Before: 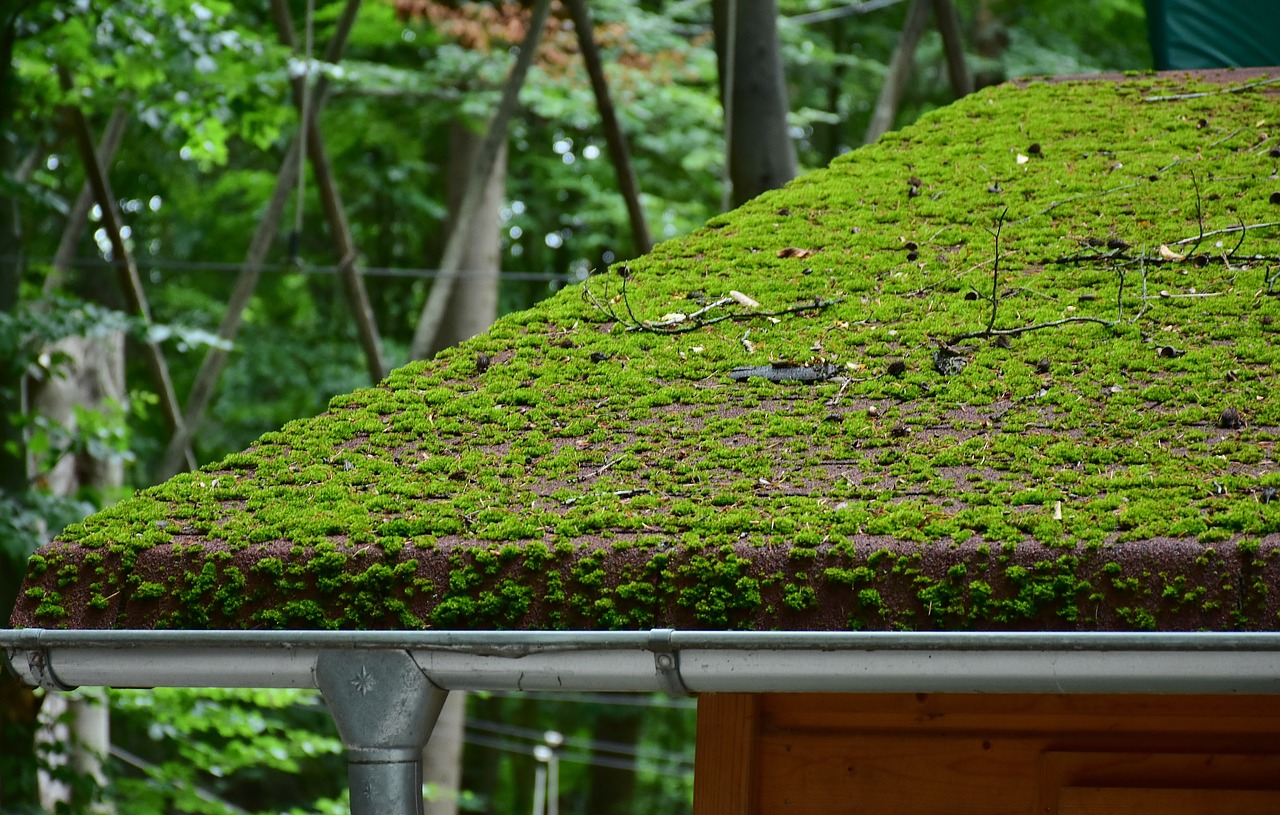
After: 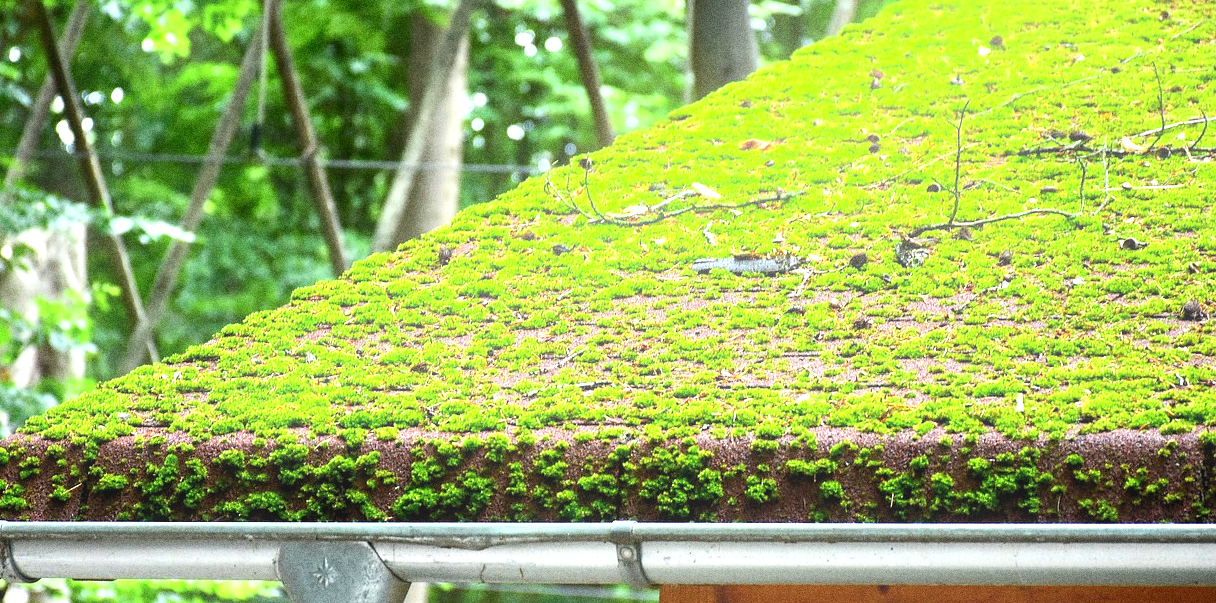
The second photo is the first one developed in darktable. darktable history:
crop and rotate: left 2.991%, top 13.302%, right 1.981%, bottom 12.636%
bloom: size 9%, threshold 100%, strength 7%
grain: coarseness 0.09 ISO, strength 40%
local contrast: highlights 100%, shadows 100%, detail 120%, midtone range 0.2
exposure: black level correction 0, exposure 1.388 EV, compensate exposure bias true, compensate highlight preservation false
rgb levels: levels [[0.01, 0.419, 0.839], [0, 0.5, 1], [0, 0.5, 1]]
